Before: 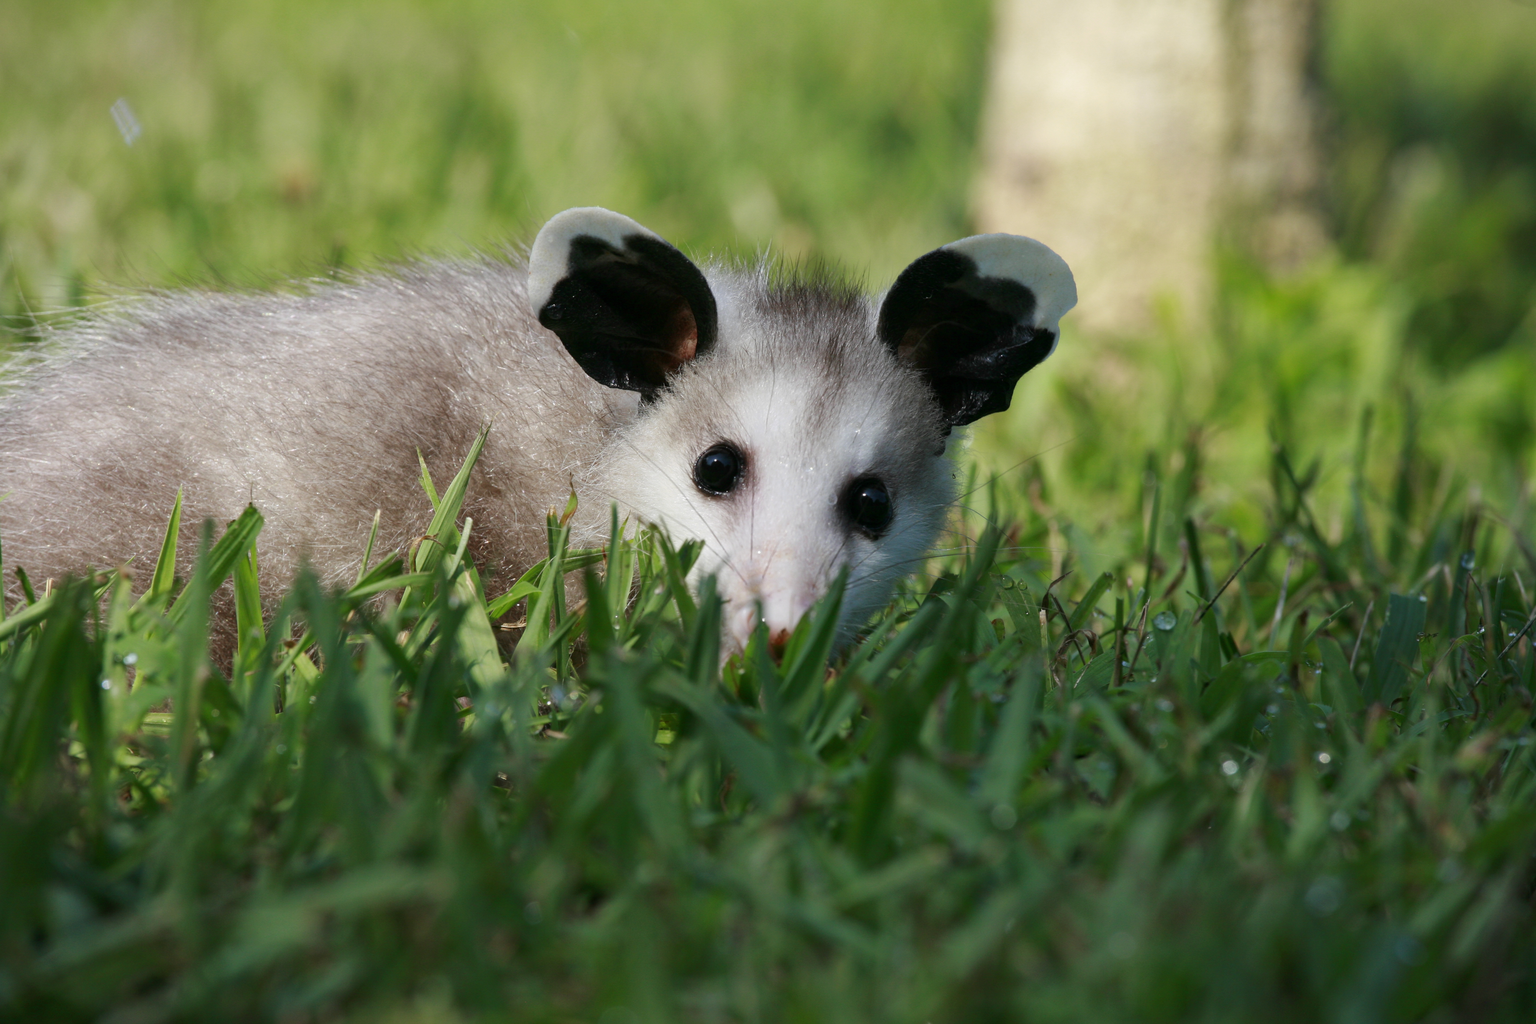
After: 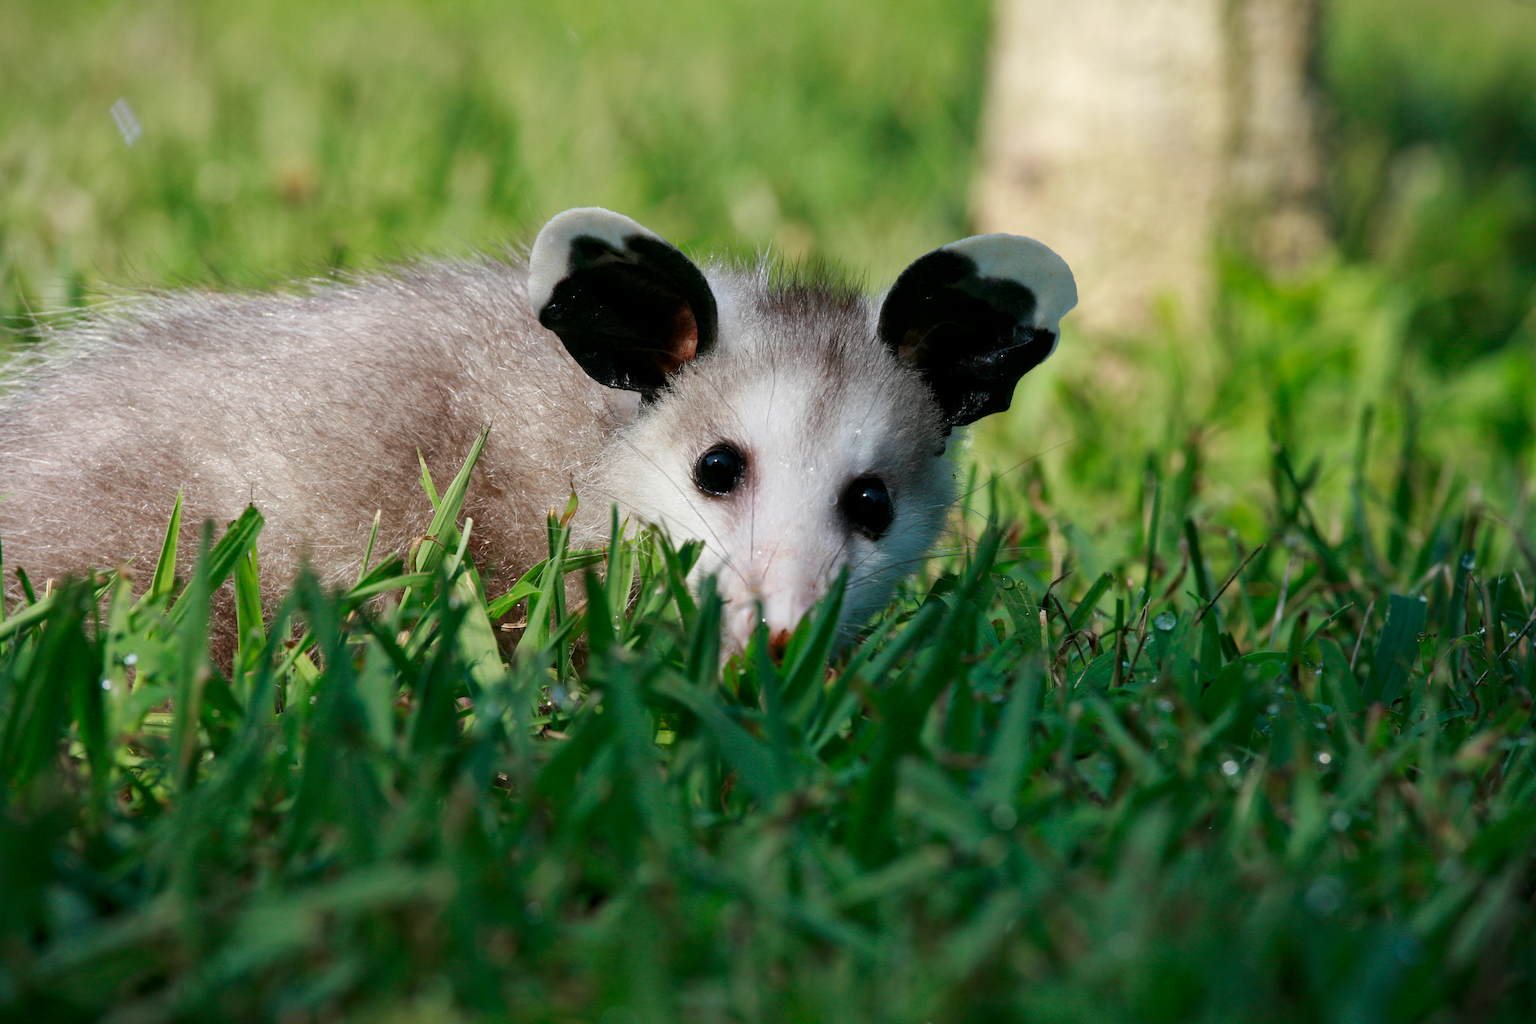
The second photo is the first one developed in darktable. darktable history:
base curve: preserve colors none
local contrast: mode bilateral grid, contrast 19, coarseness 51, detail 119%, midtone range 0.2
